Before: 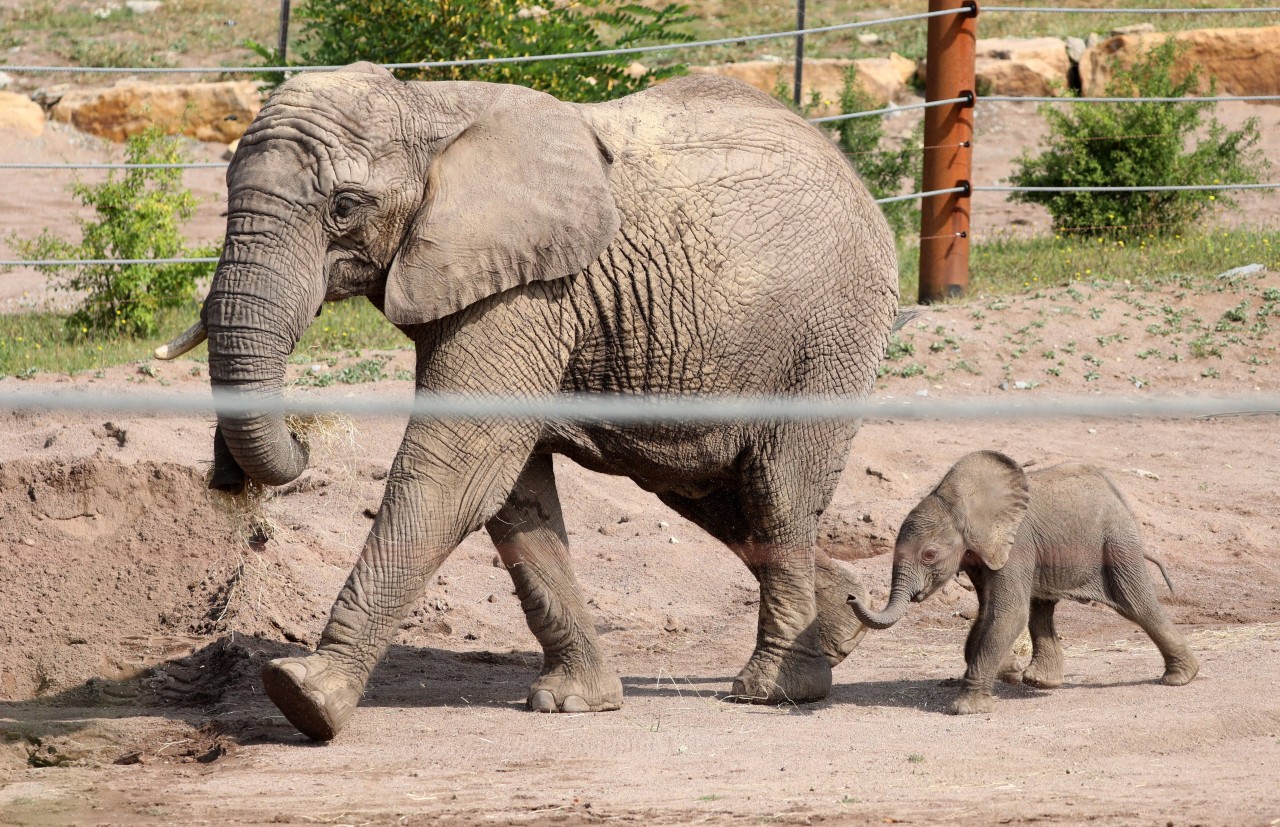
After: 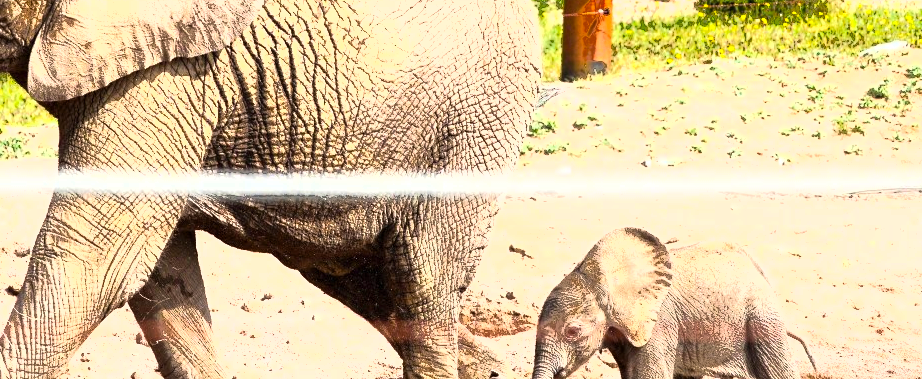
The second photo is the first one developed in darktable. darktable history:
crop and rotate: left 27.938%, top 27.046%, bottom 27.046%
fill light: exposure -0.73 EV, center 0.69, width 2.2
contrast brightness saturation: saturation -0.05
color balance rgb: linear chroma grading › shadows -10%, linear chroma grading › global chroma 20%, perceptual saturation grading › global saturation 15%, perceptual brilliance grading › global brilliance 30%, perceptual brilliance grading › highlights 12%, perceptual brilliance grading › mid-tones 24%, global vibrance 20%
